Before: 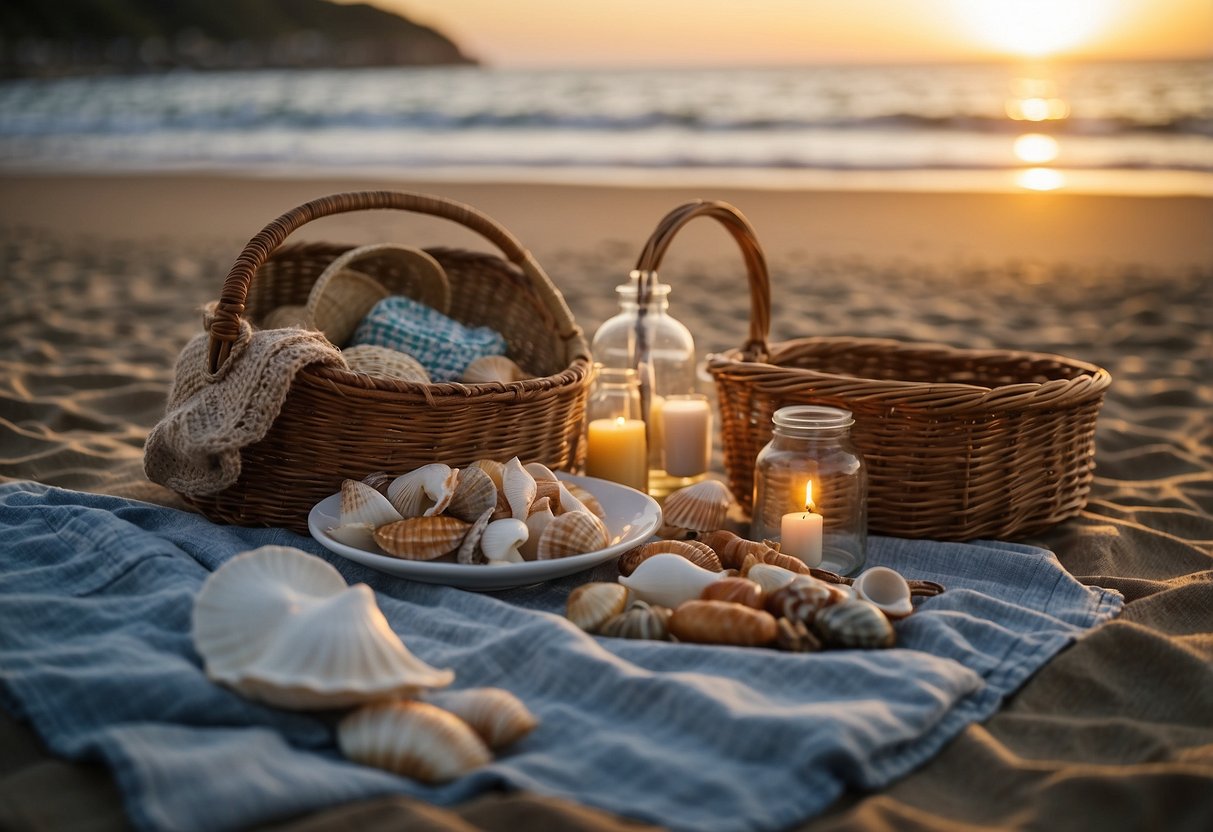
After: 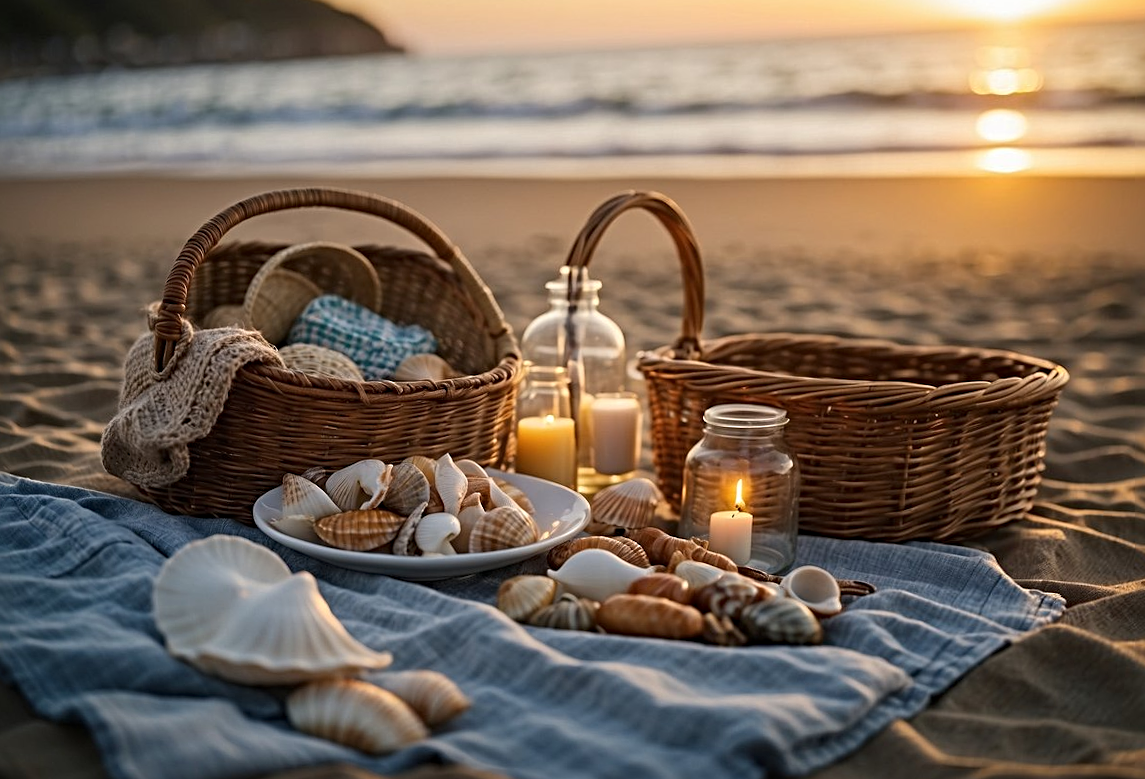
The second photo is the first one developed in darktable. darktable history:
sharpen: radius 4
rotate and perspective: rotation 0.062°, lens shift (vertical) 0.115, lens shift (horizontal) -0.133, crop left 0.047, crop right 0.94, crop top 0.061, crop bottom 0.94
